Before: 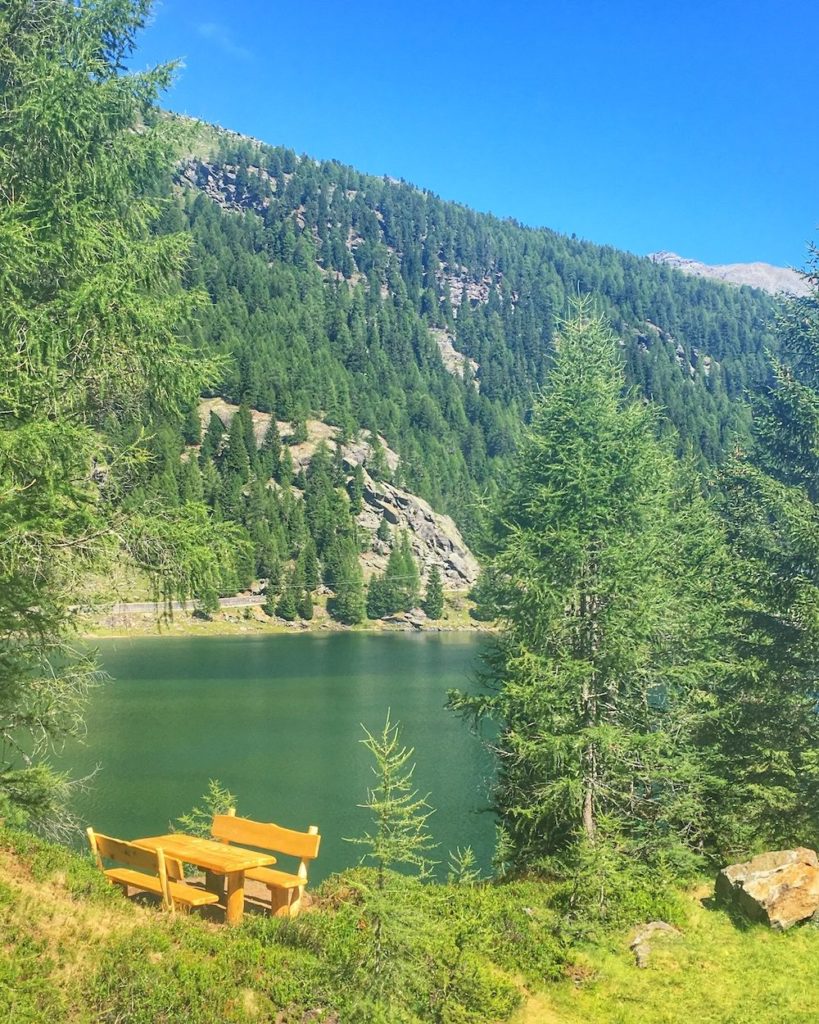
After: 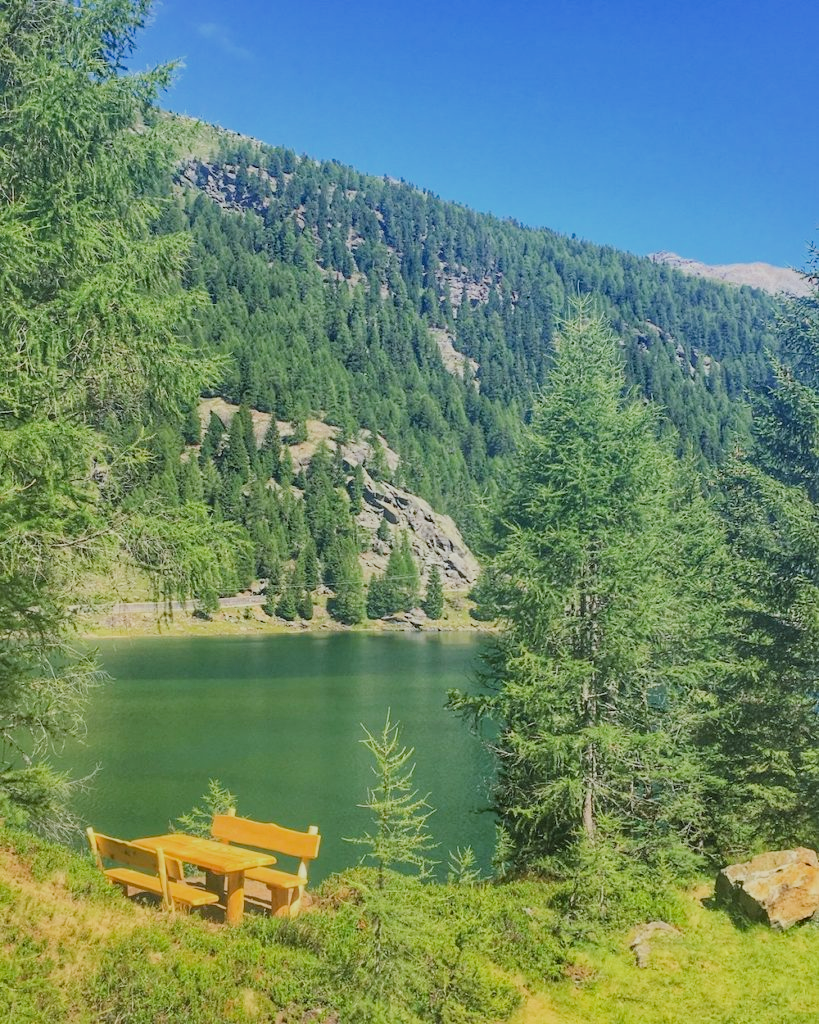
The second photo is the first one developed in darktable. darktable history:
white balance: red 0.988, blue 1.017
haze removal: strength 0.29, distance 0.25, compatibility mode true, adaptive false
filmic rgb: black relative exposure -7.65 EV, white relative exposure 4.56 EV, hardness 3.61
